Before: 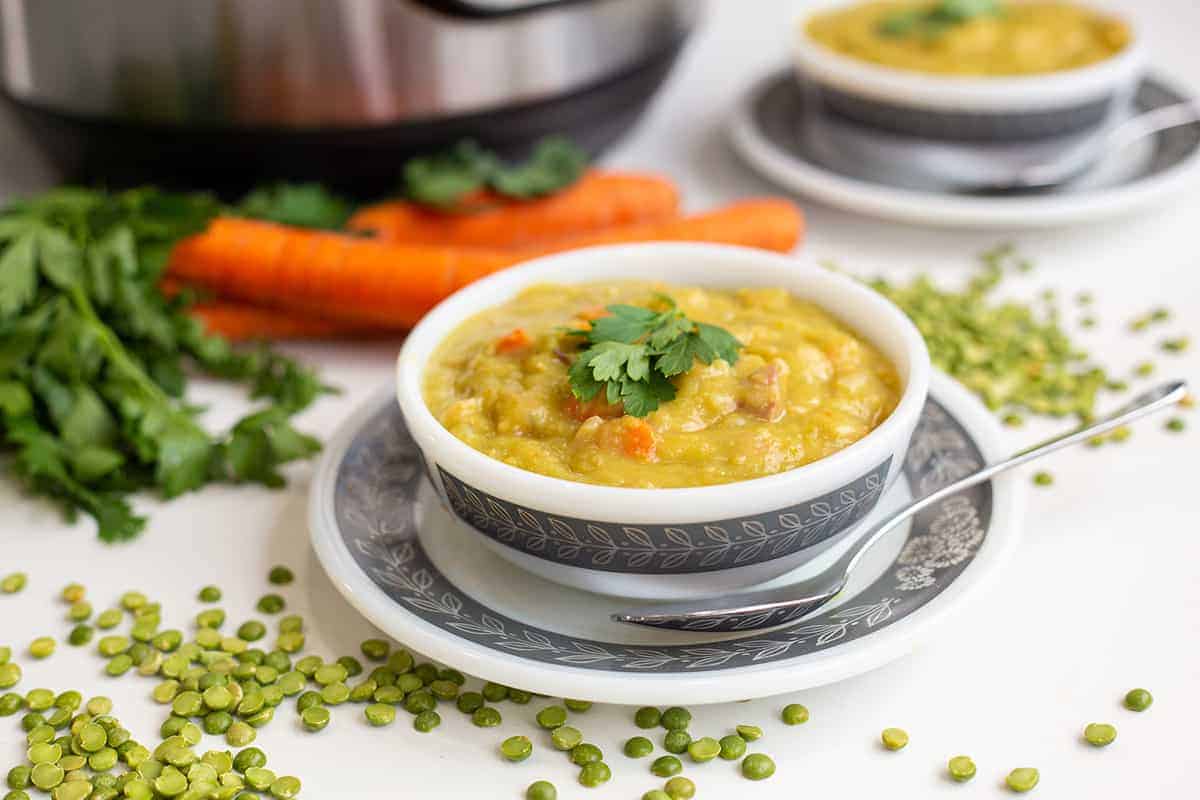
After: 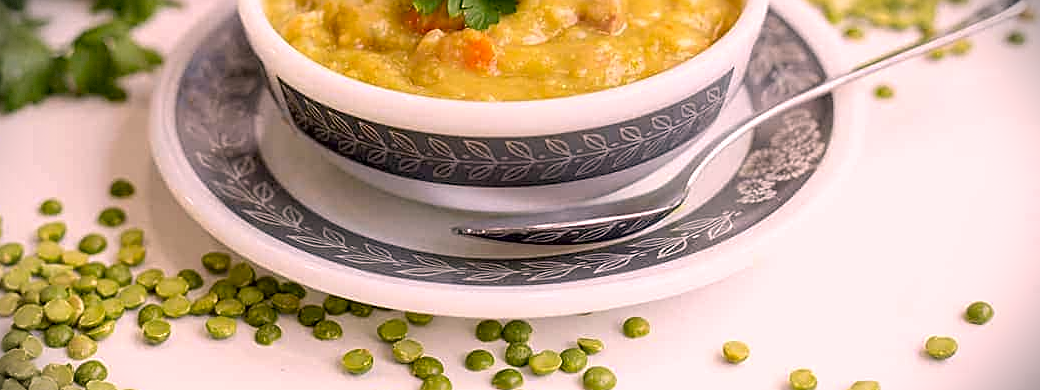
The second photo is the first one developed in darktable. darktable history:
vignetting: fall-off start 90.71%, fall-off radius 39.27%, brightness -0.697, center (0, 0.006), width/height ratio 1.226, shape 1.3, dithering 8-bit output
contrast brightness saturation: saturation -0.055
exposure: black level correction 0.013, compensate highlight preservation false
crop and rotate: left 13.257%, top 48.481%, bottom 2.754%
color correction: highlights a* 14.74, highlights b* 4.73
tone equalizer: edges refinement/feathering 500, mask exposure compensation -1.26 EV, preserve details no
sharpen: on, module defaults
